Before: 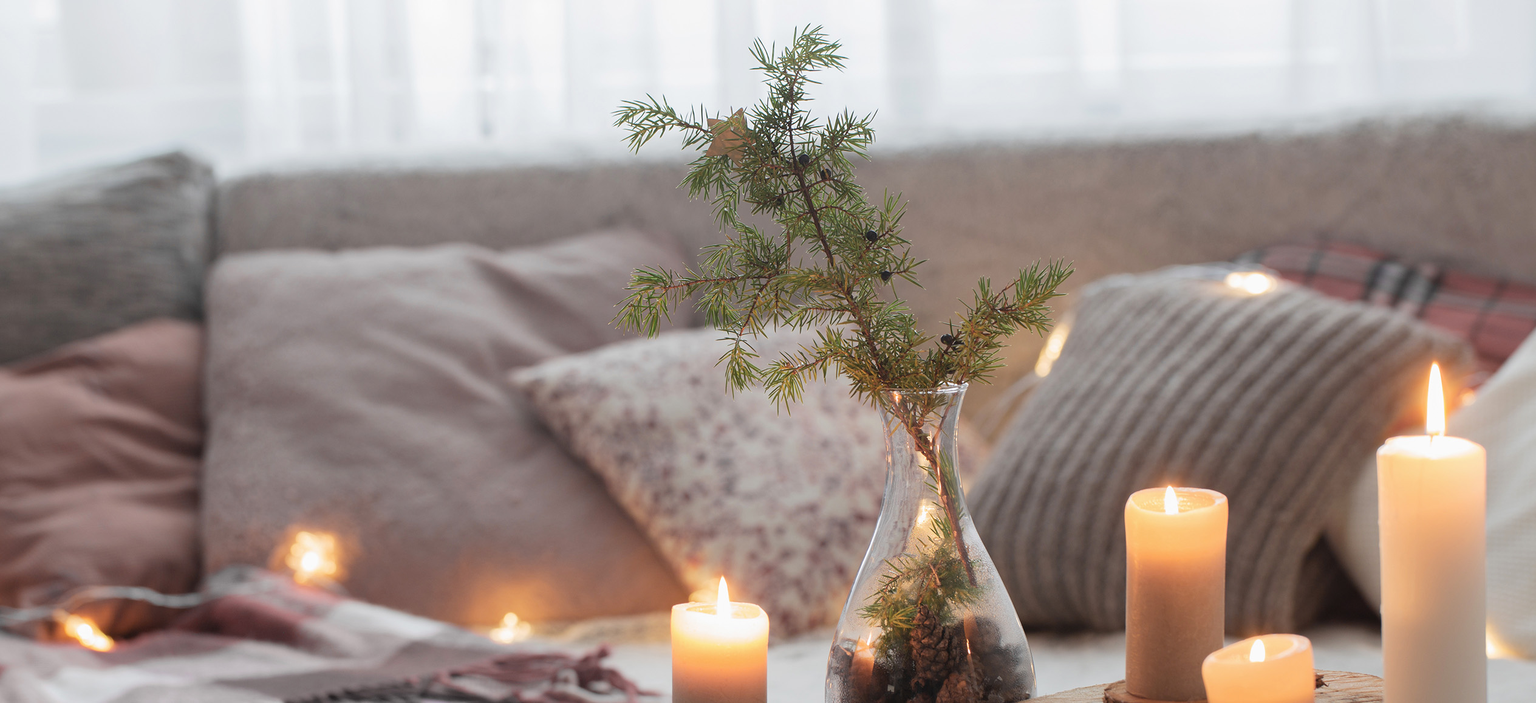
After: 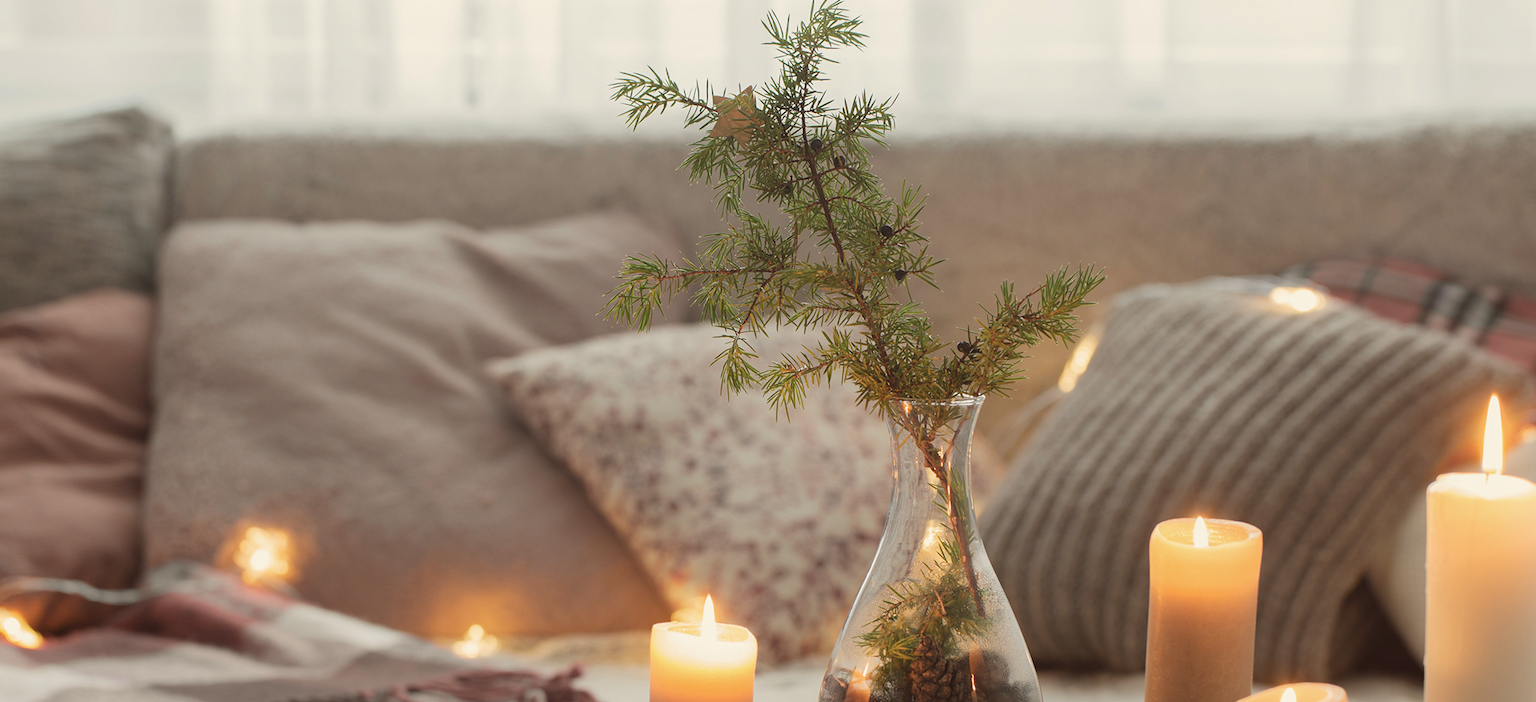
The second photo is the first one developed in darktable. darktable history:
color balance: lift [1.005, 1.002, 0.998, 0.998], gamma [1, 1.021, 1.02, 0.979], gain [0.923, 1.066, 1.056, 0.934]
crop and rotate: angle -2.38°
